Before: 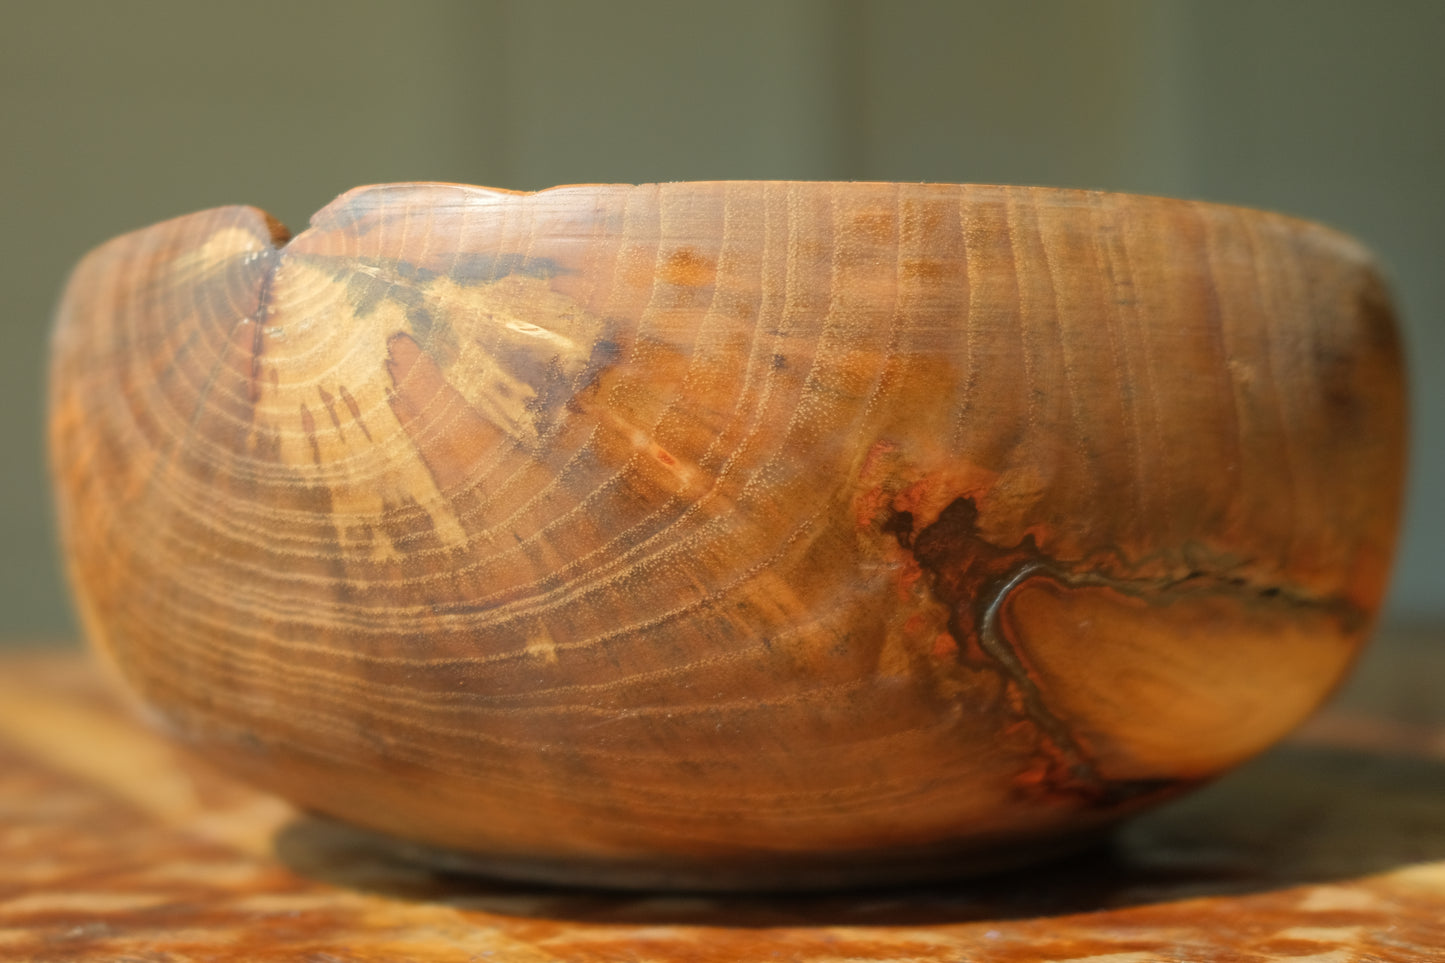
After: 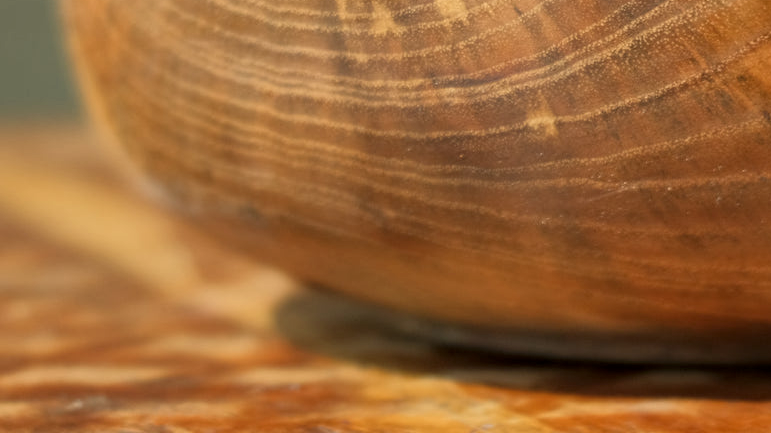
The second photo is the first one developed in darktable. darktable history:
crop and rotate: top 54.778%, right 46.61%, bottom 0.159%
local contrast: on, module defaults
